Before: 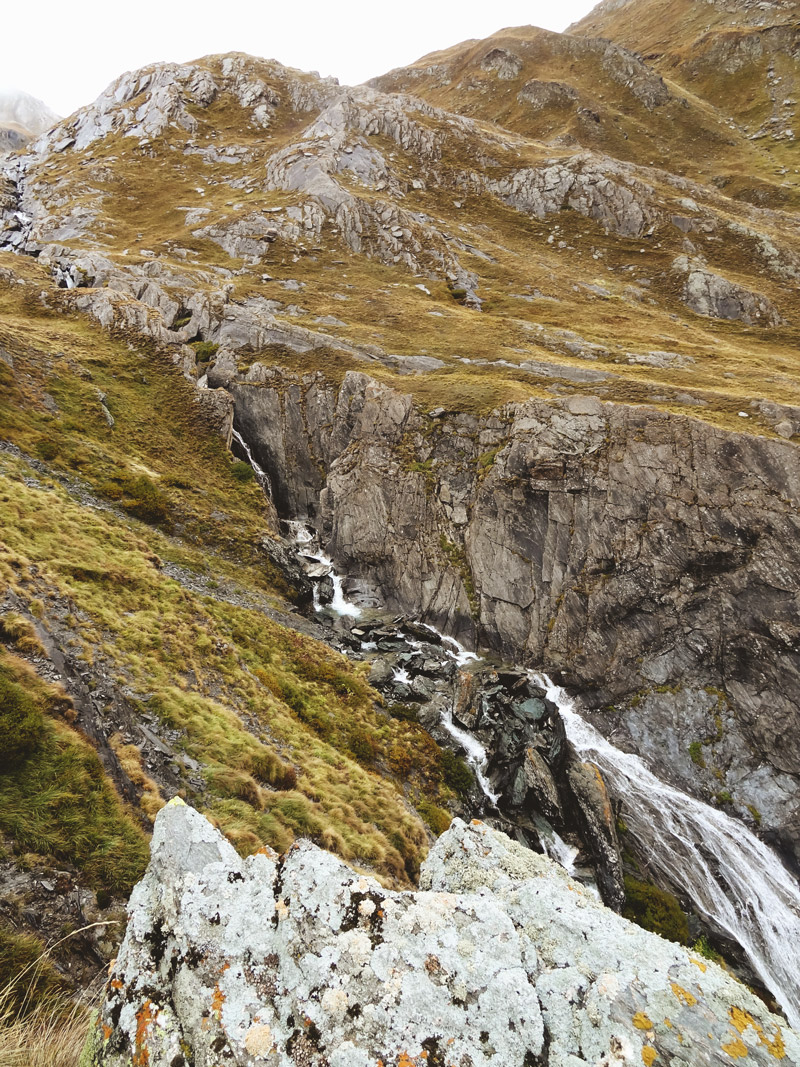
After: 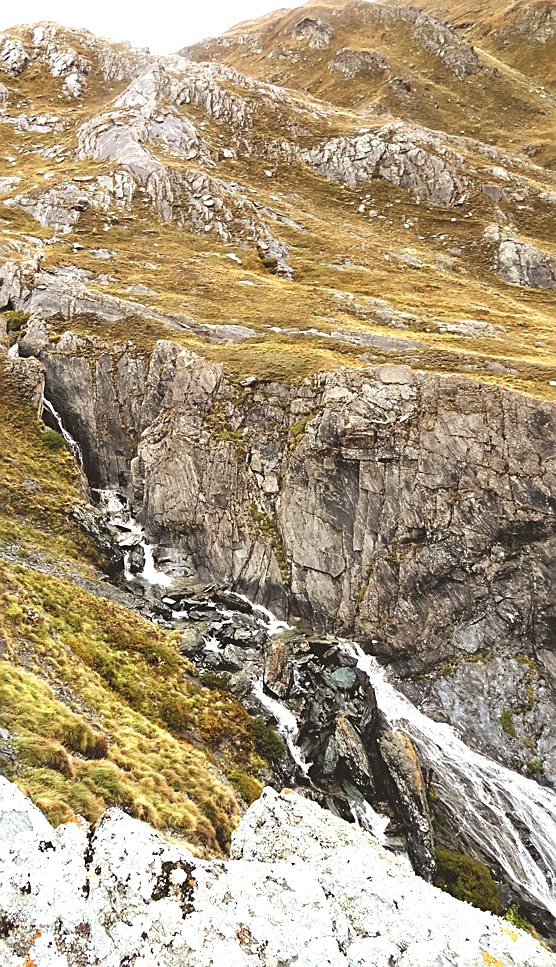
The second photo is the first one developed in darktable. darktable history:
sharpen: on, module defaults
tone equalizer: edges refinement/feathering 500, mask exposure compensation -1.57 EV, preserve details no
exposure: black level correction 0, exposure 0.702 EV, compensate exposure bias true, compensate highlight preservation false
crop and rotate: left 23.684%, top 2.983%, right 6.693%, bottom 6.384%
